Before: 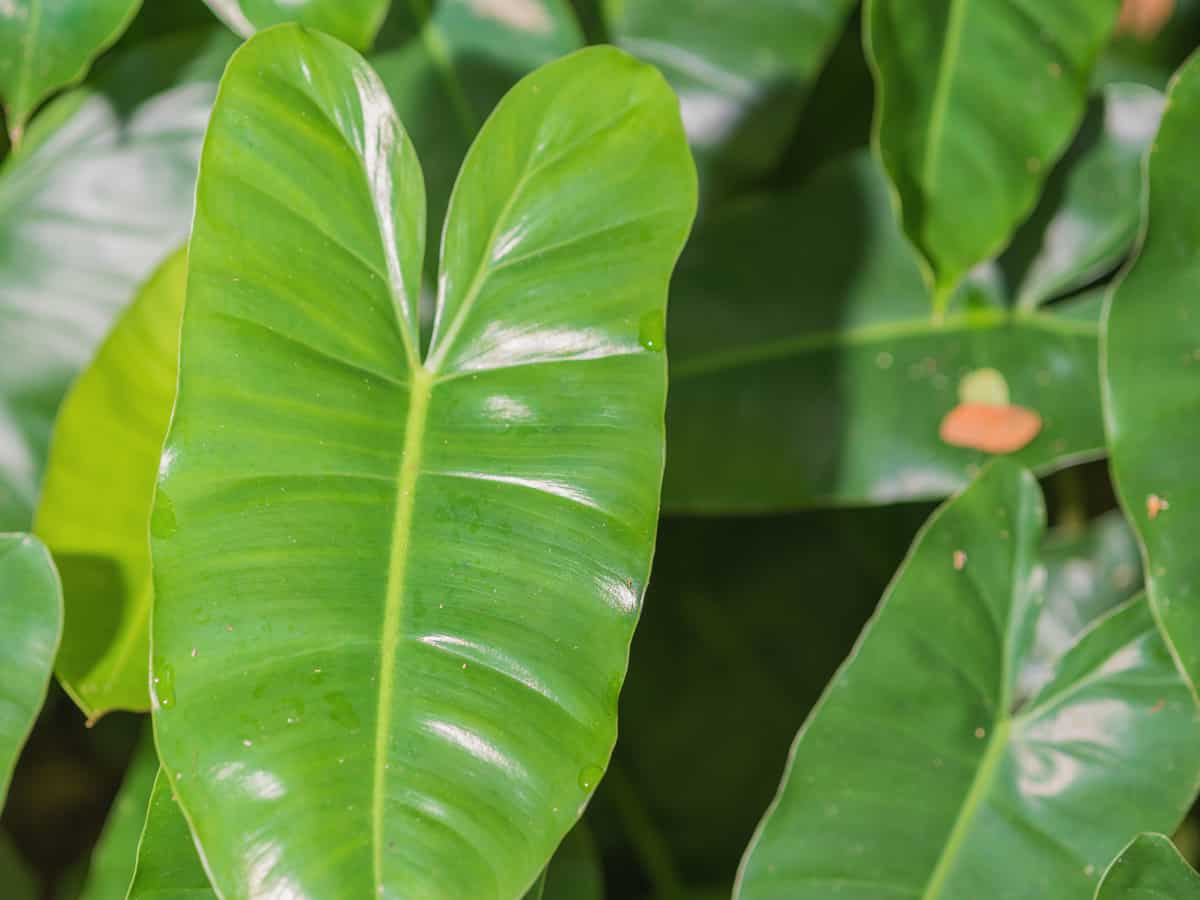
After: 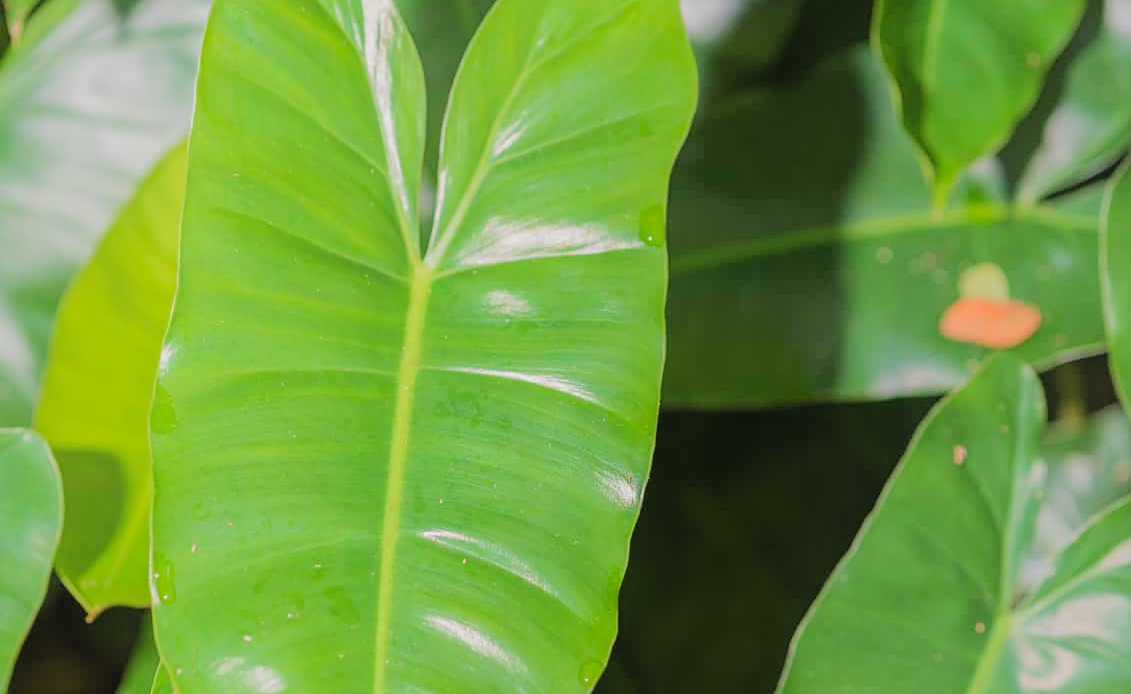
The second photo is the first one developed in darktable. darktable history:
crop and rotate: angle 0.03°, top 11.643%, right 5.651%, bottom 11.189%
tone curve: curves: ch0 [(0, 0) (0.004, 0) (0.133, 0.076) (0.325, 0.362) (0.879, 0.885) (1, 1)], color space Lab, linked channels, preserve colors none
contrast equalizer: y [[0.439, 0.44, 0.442, 0.457, 0.493, 0.498], [0.5 ×6], [0.5 ×6], [0 ×6], [0 ×6]]
